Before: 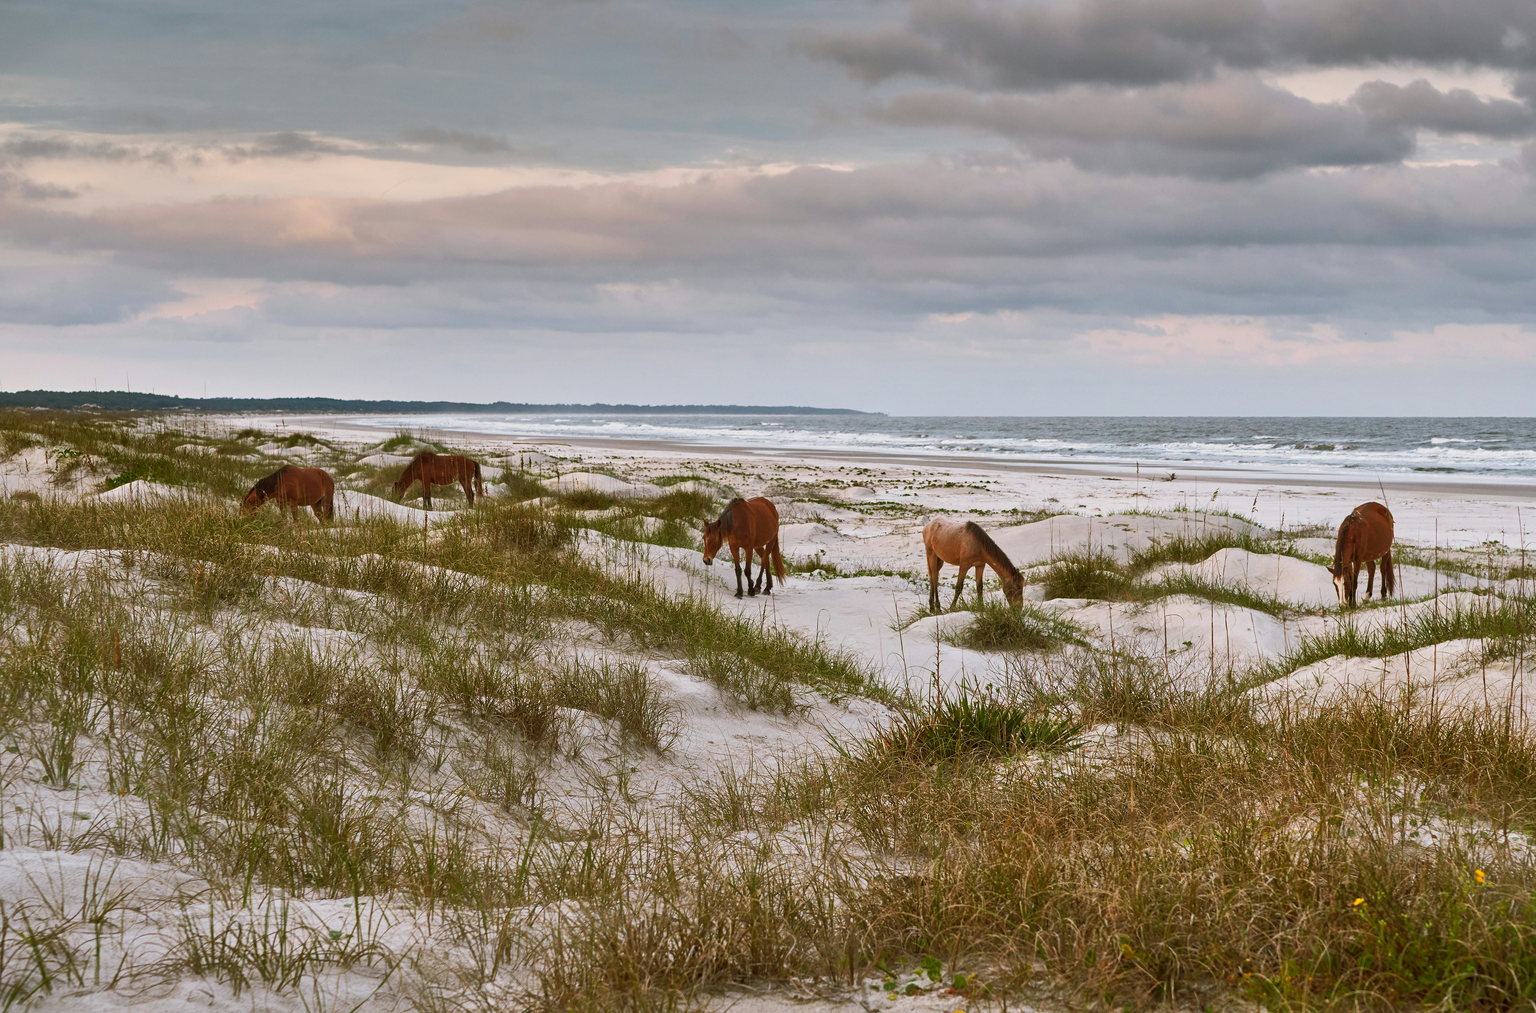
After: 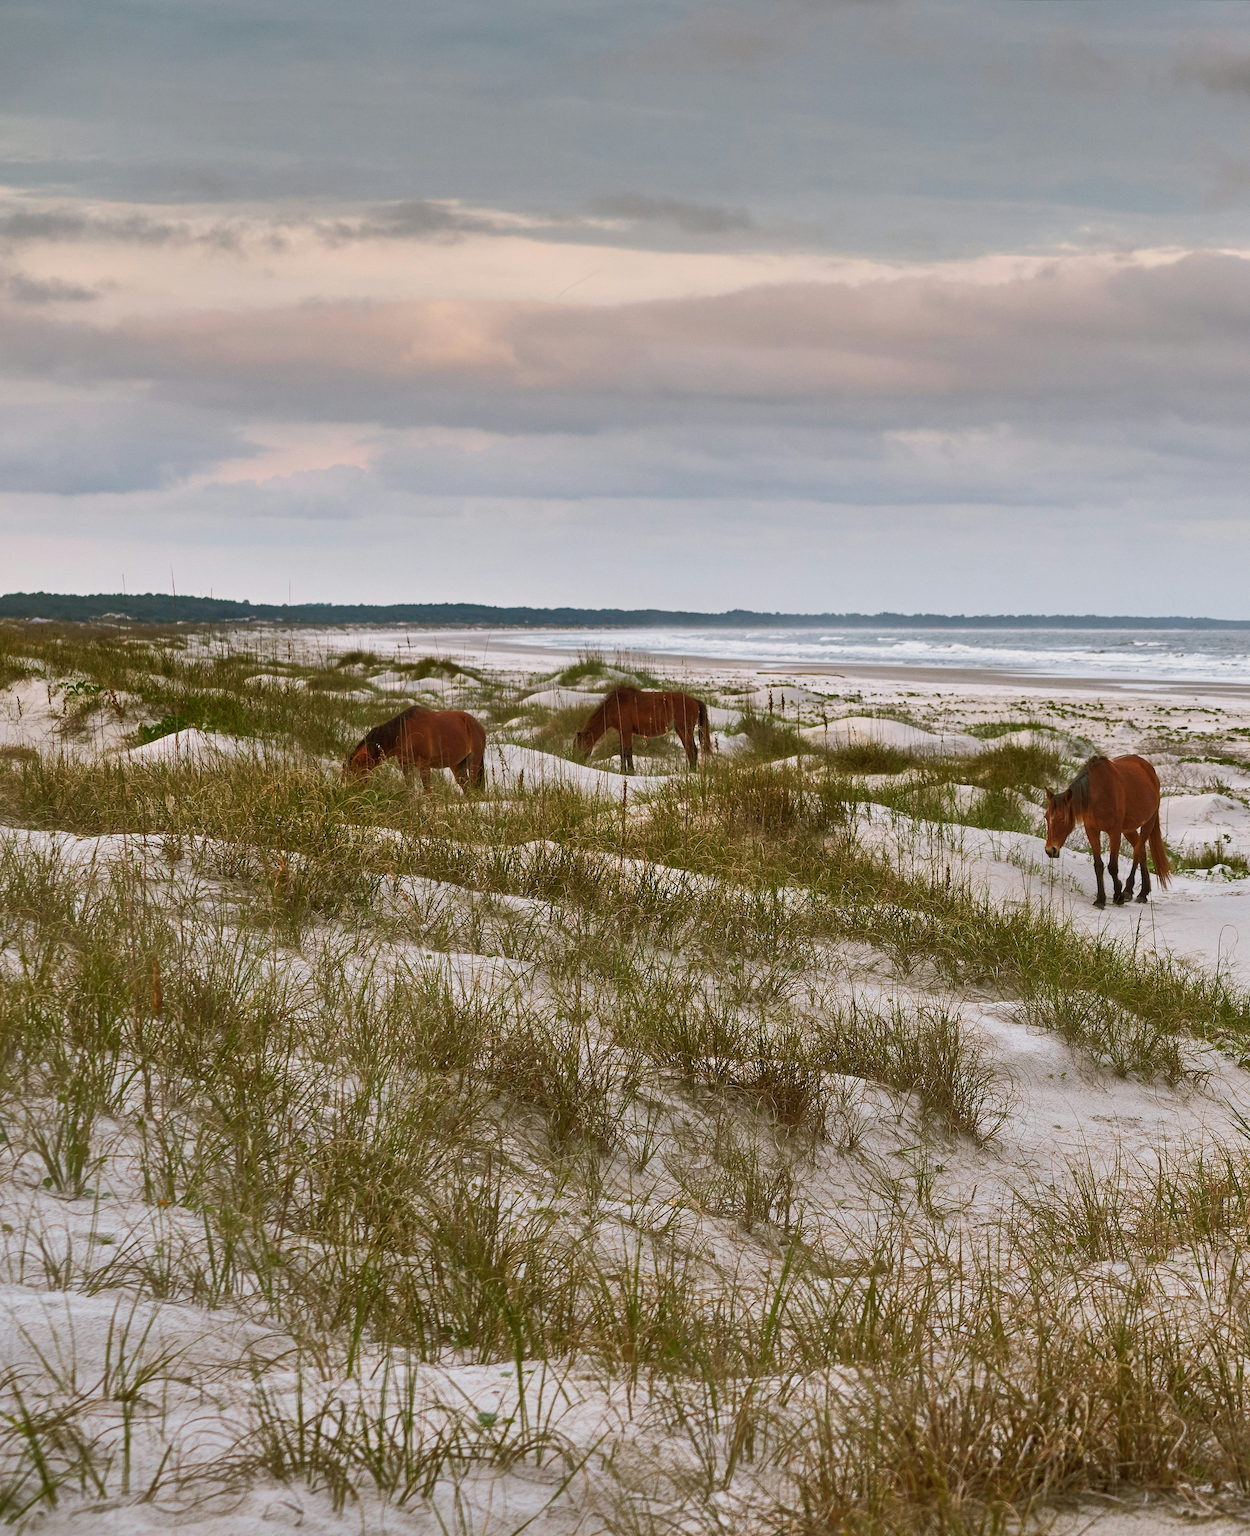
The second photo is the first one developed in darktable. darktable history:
crop: left 0.936%, right 45.391%, bottom 0.079%
